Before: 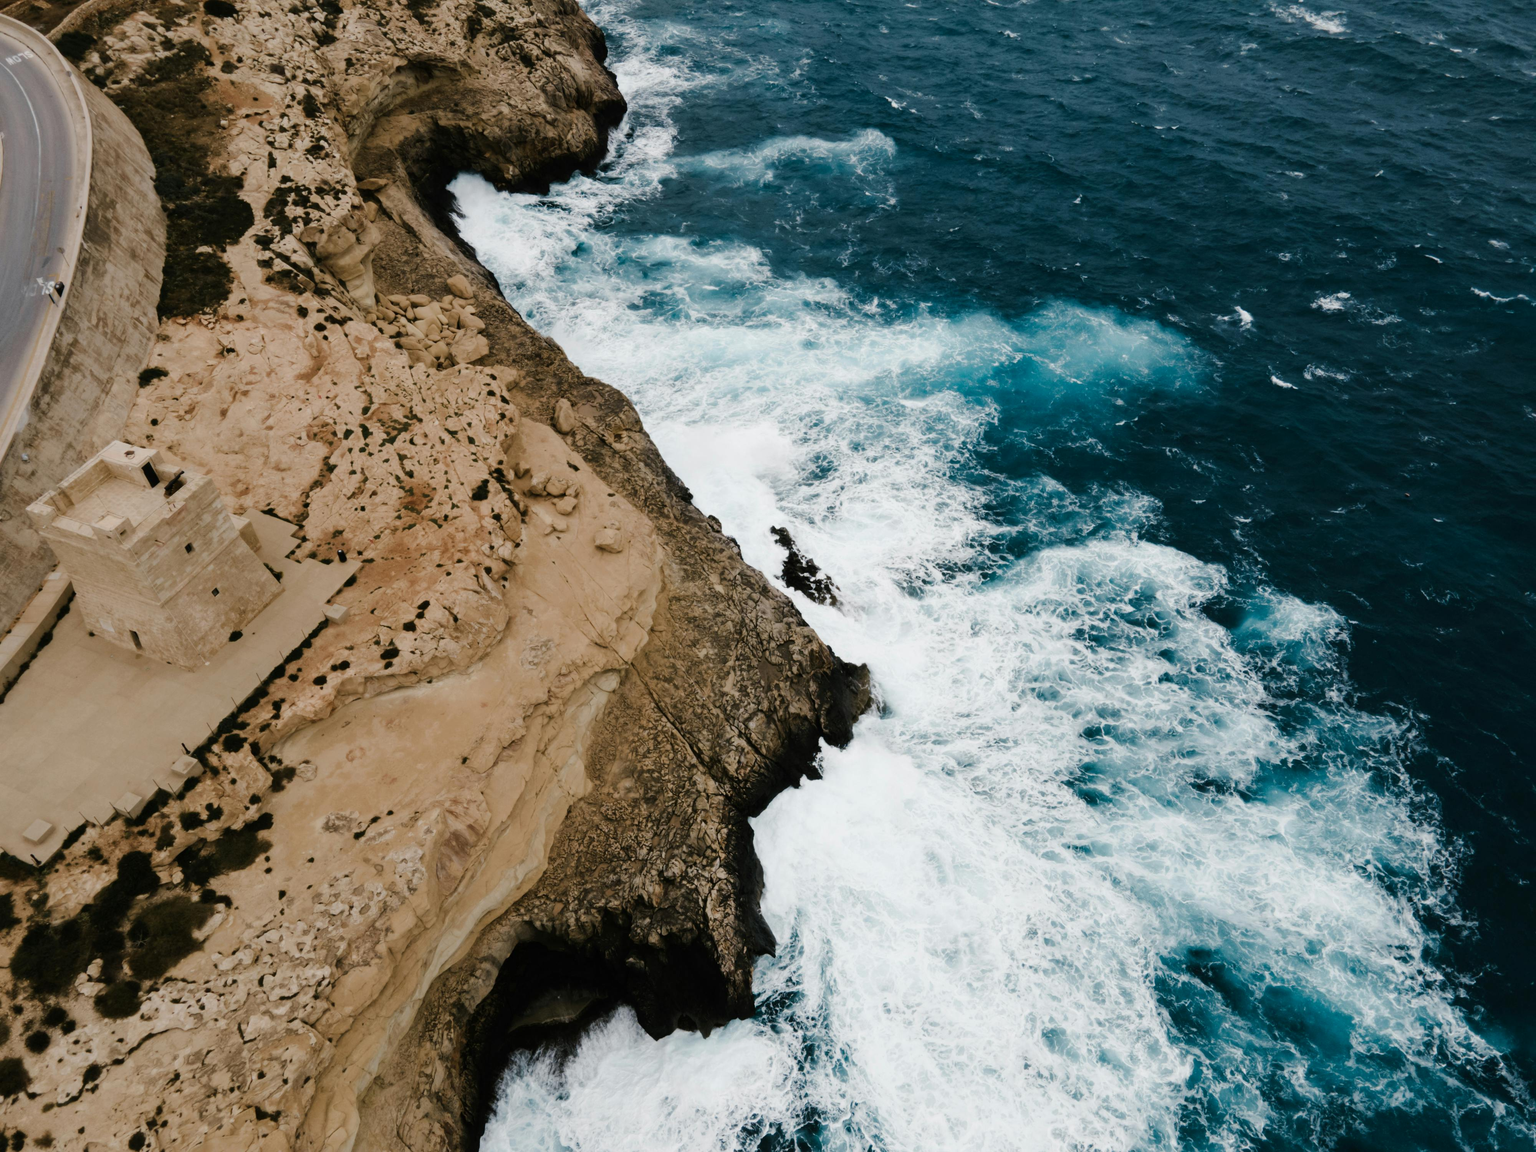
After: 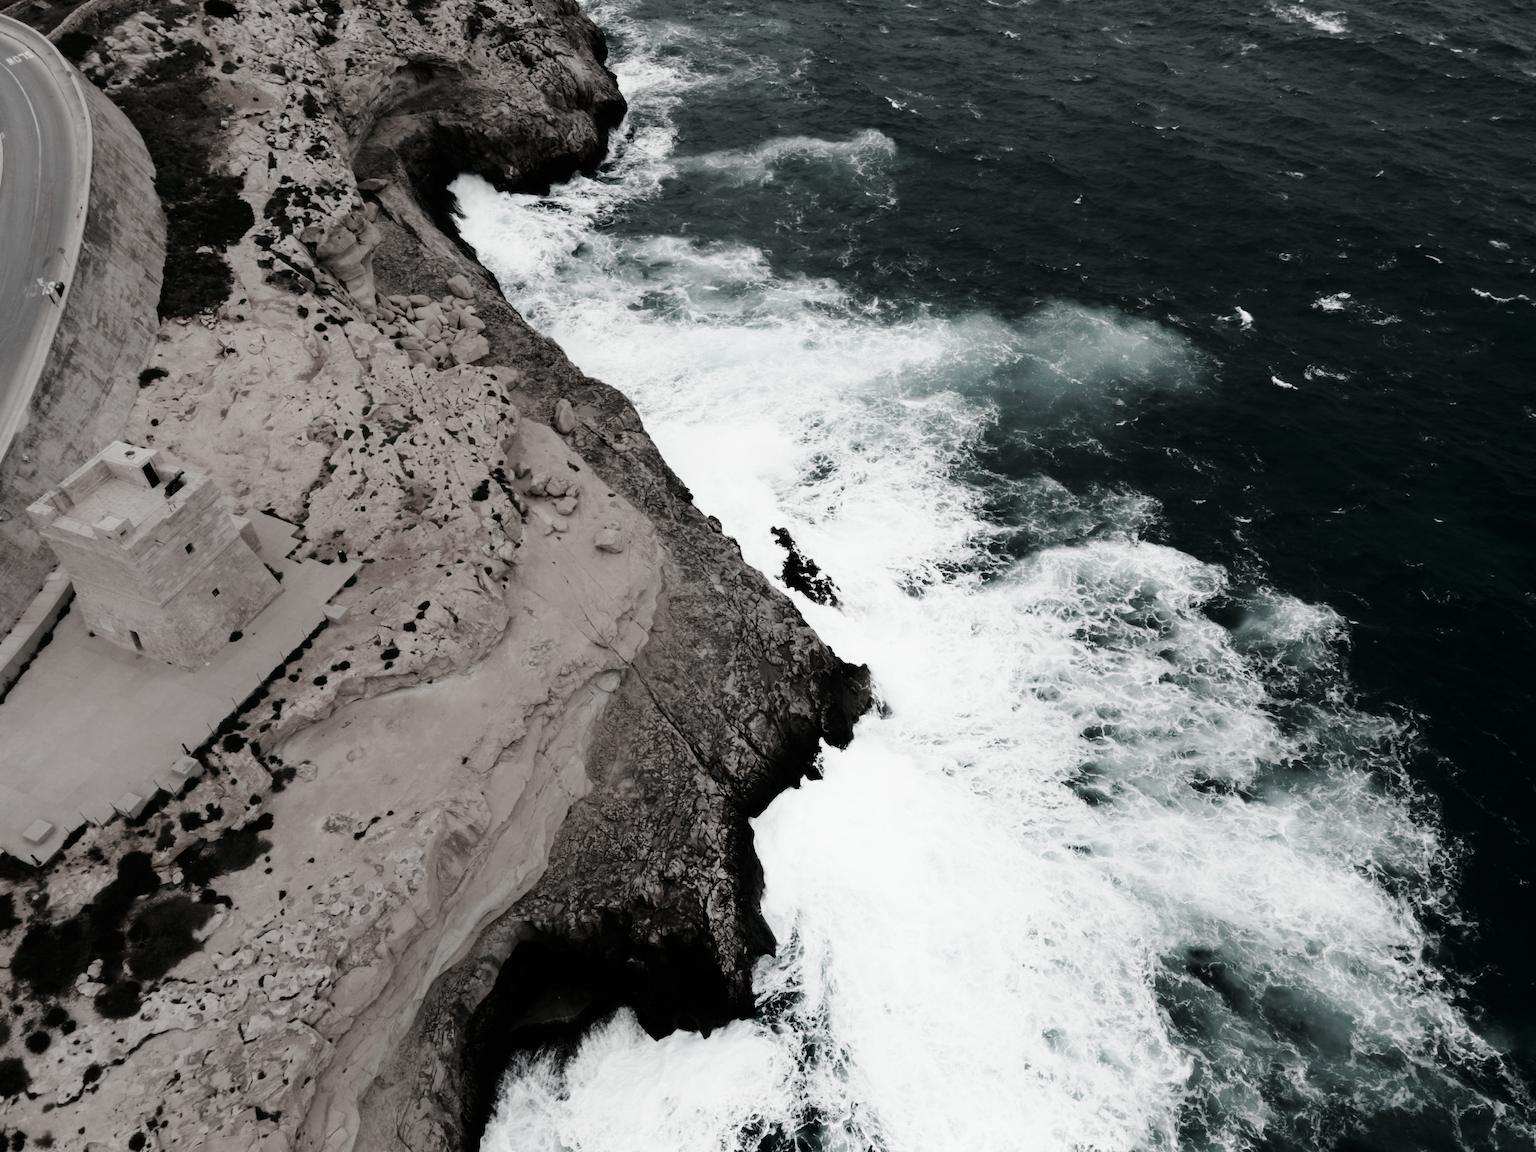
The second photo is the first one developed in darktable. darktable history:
color contrast: green-magenta contrast 0.3, blue-yellow contrast 0.15
shadows and highlights: shadows -62.32, white point adjustment -5.22, highlights 61.59
